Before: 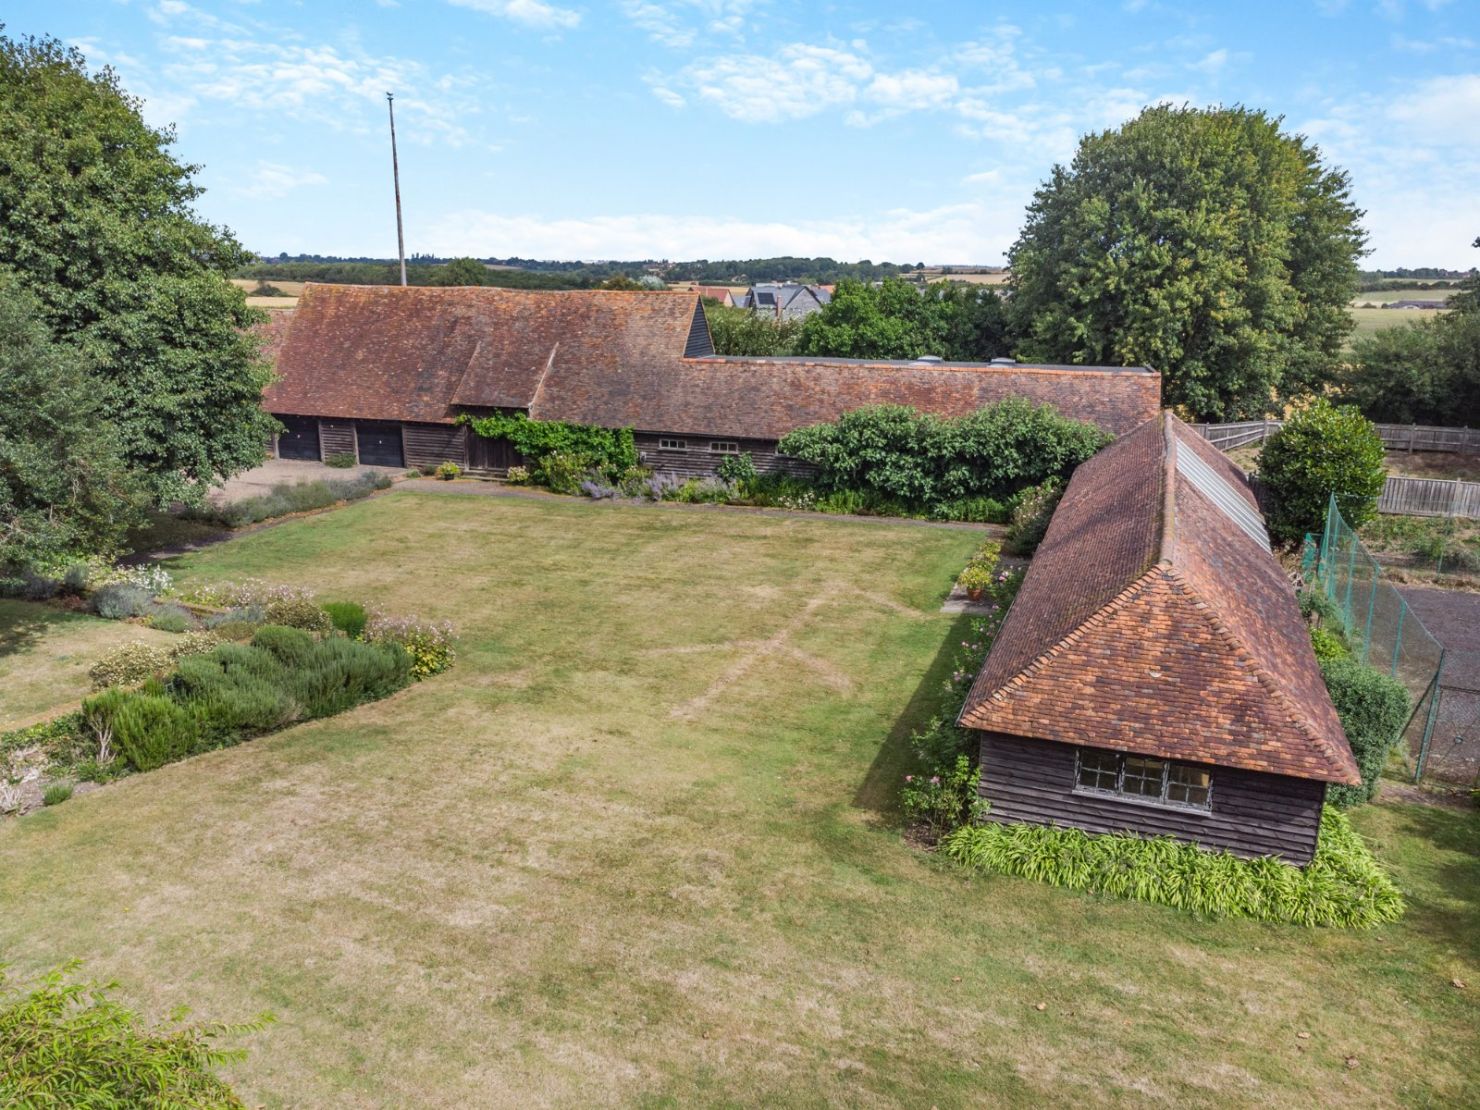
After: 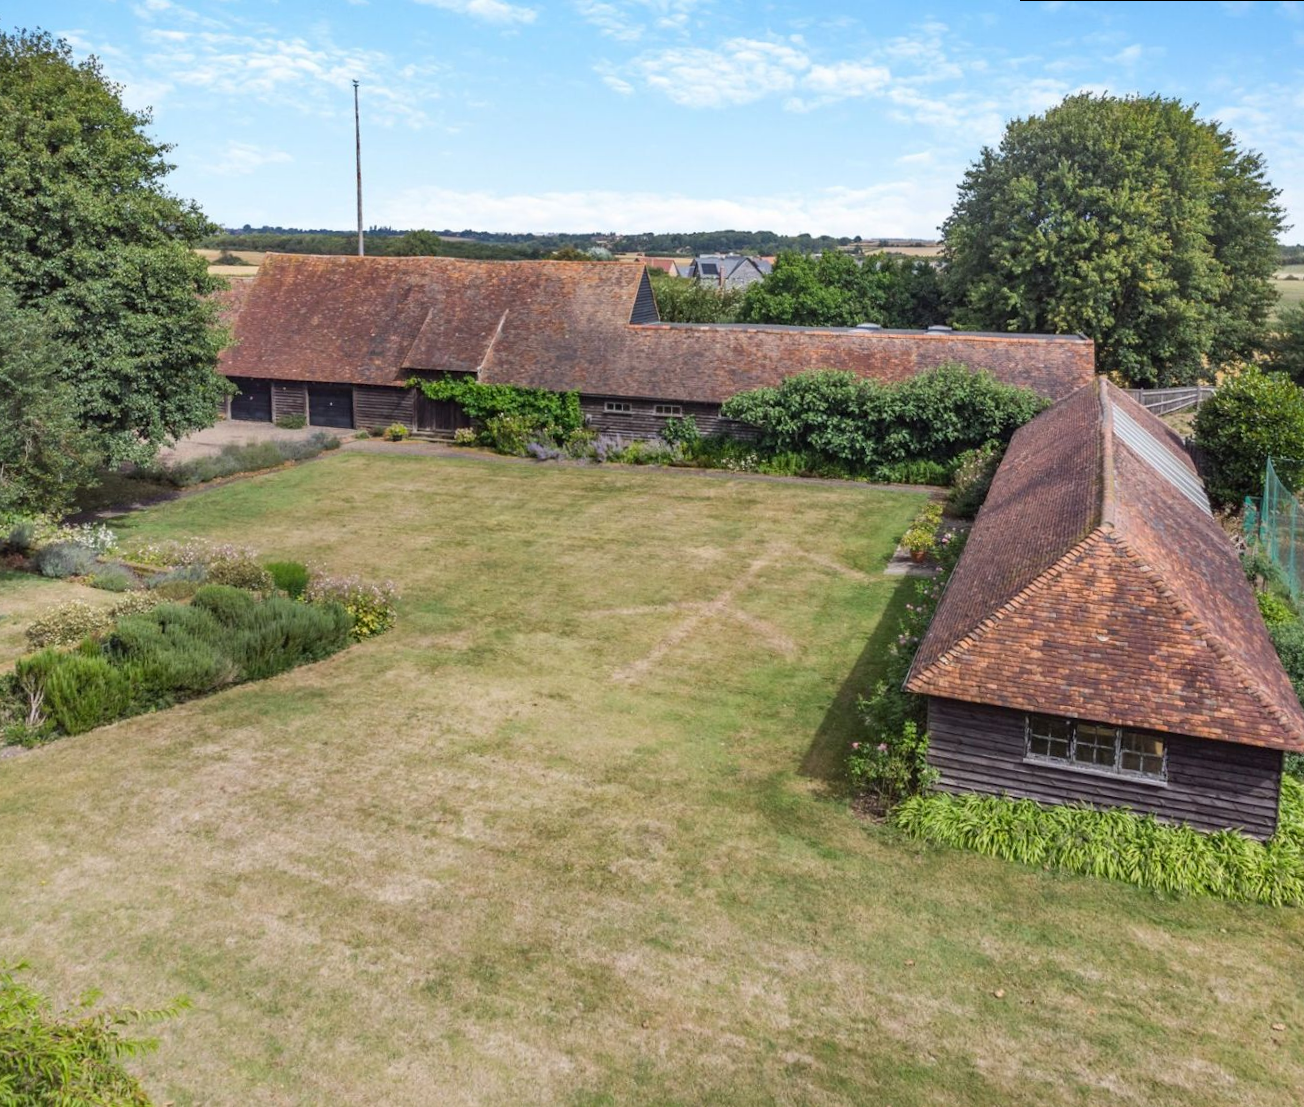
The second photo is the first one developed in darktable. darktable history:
rotate and perspective: rotation 0.215°, lens shift (vertical) -0.139, crop left 0.069, crop right 0.939, crop top 0.002, crop bottom 0.996
color balance: contrast fulcrum 17.78%
crop and rotate: right 5.167%
